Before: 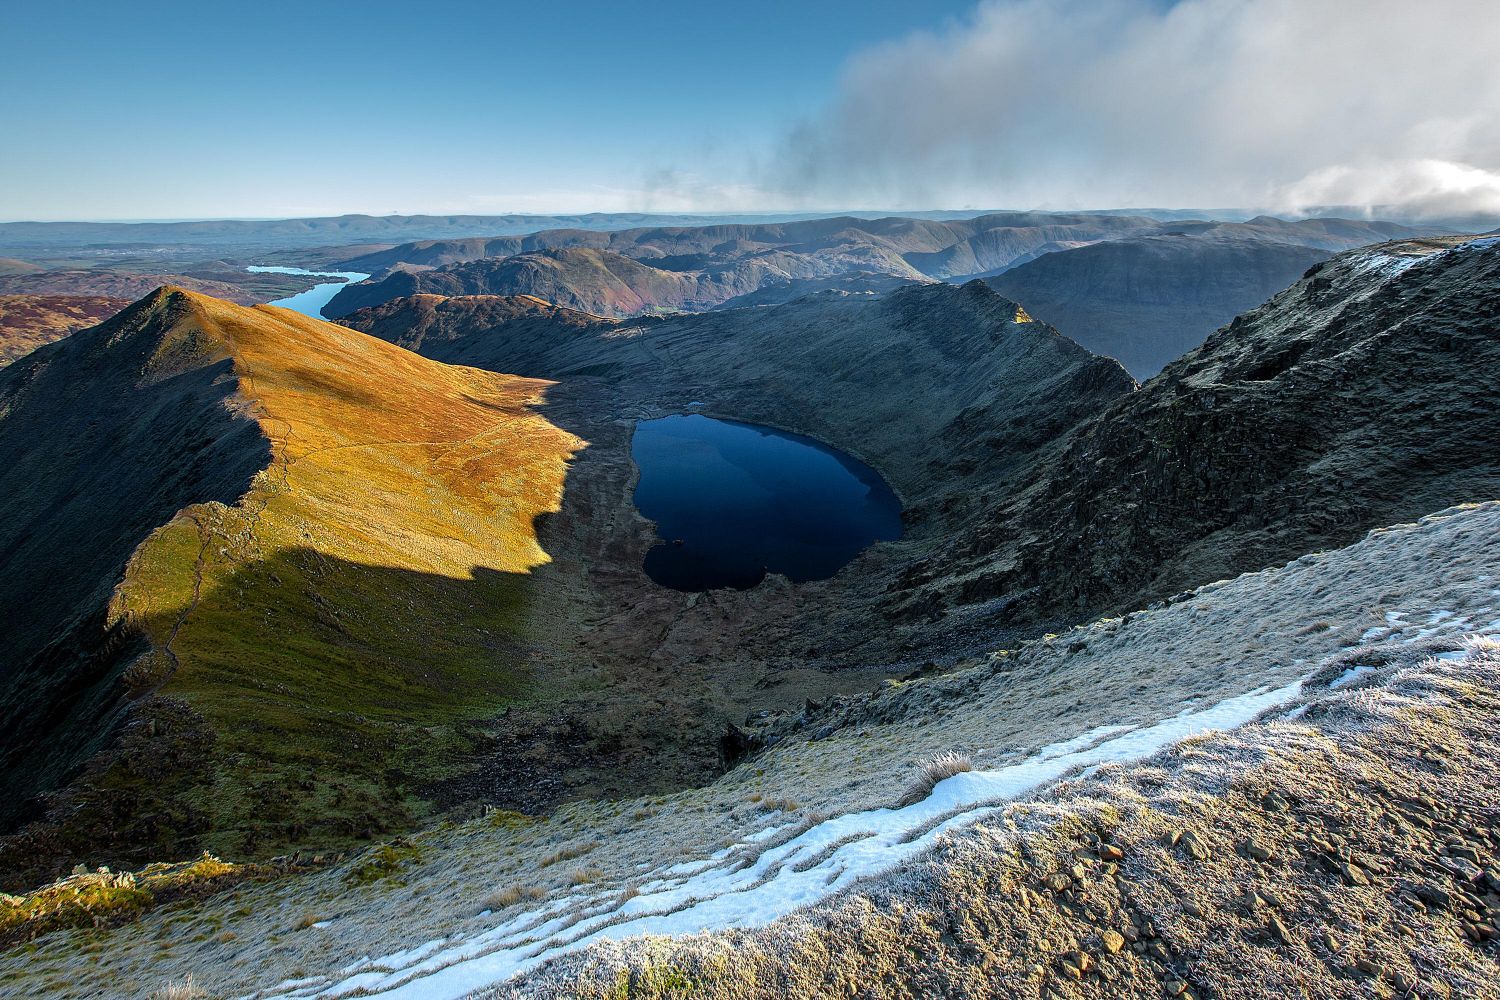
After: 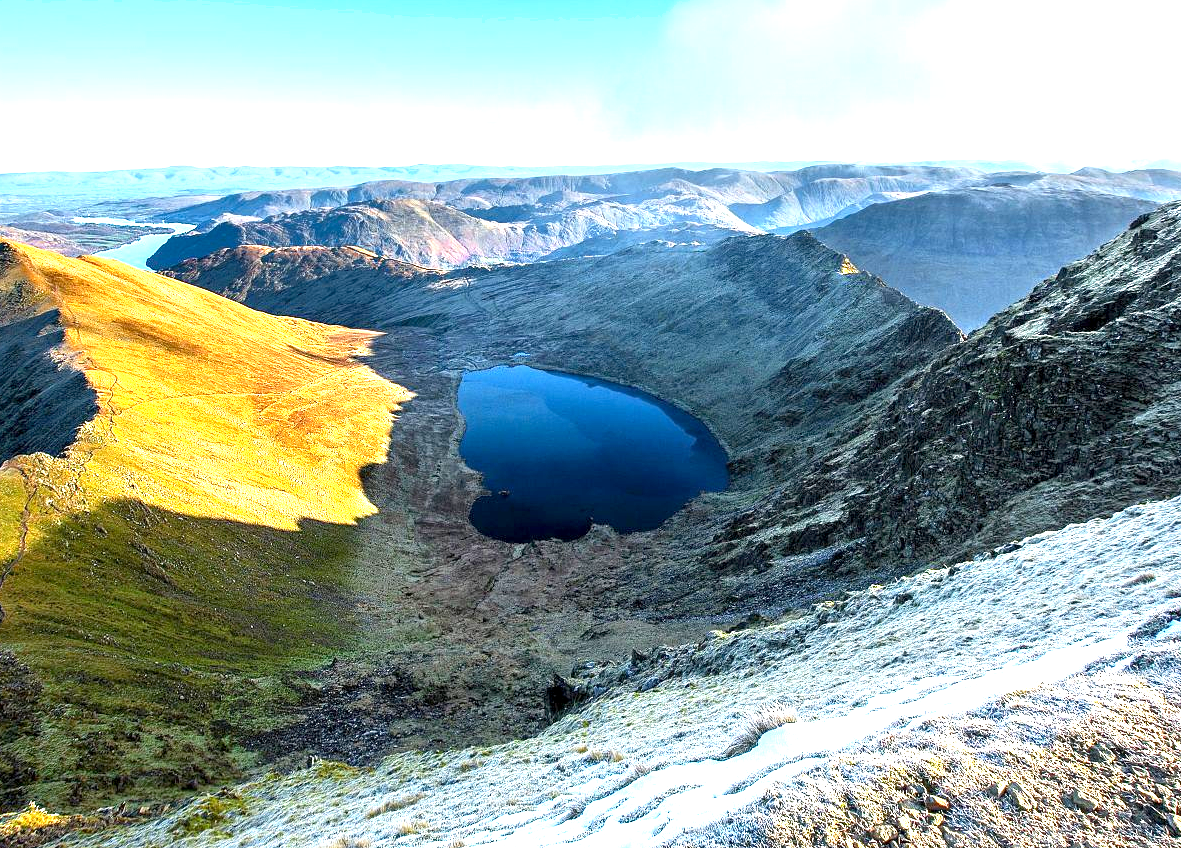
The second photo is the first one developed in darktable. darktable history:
shadows and highlights: shadows 37.53, highlights -27.31, soften with gaussian
crop: left 11.646%, top 4.907%, right 9.594%, bottom 10.271%
exposure: black level correction 0.001, exposure 1.85 EV, compensate highlight preservation false
